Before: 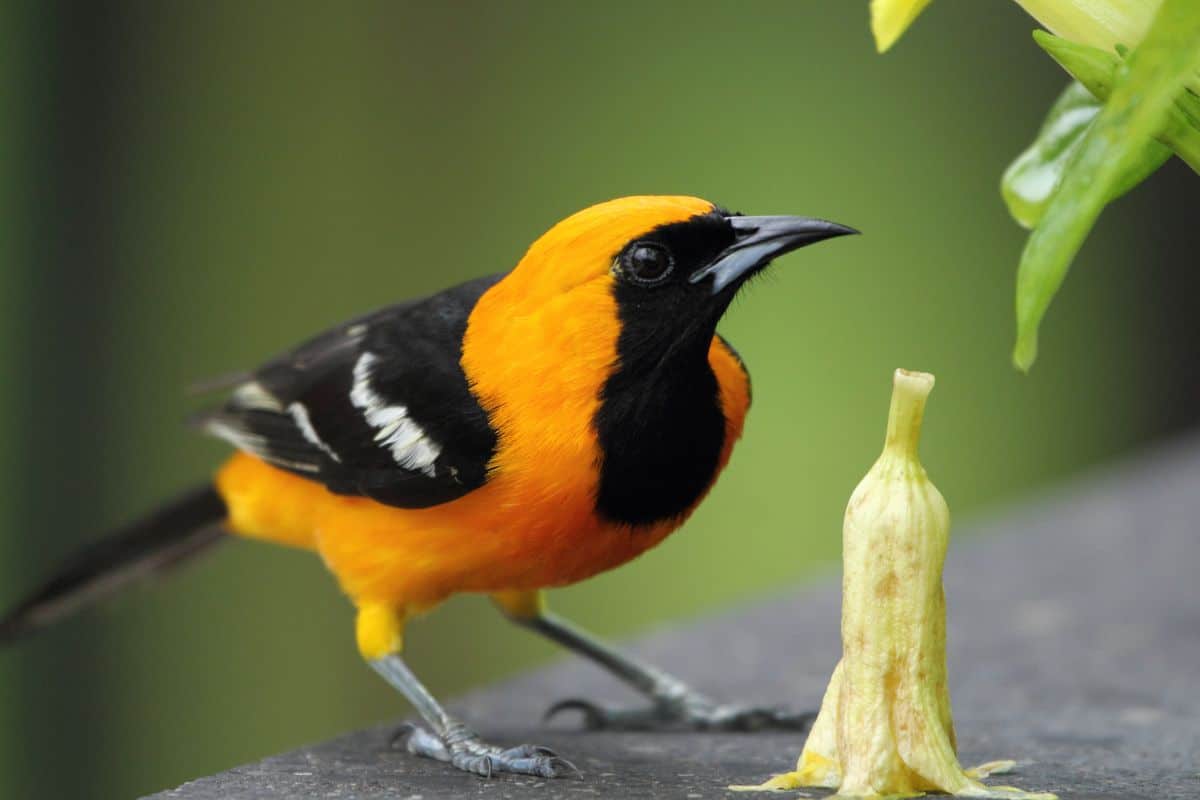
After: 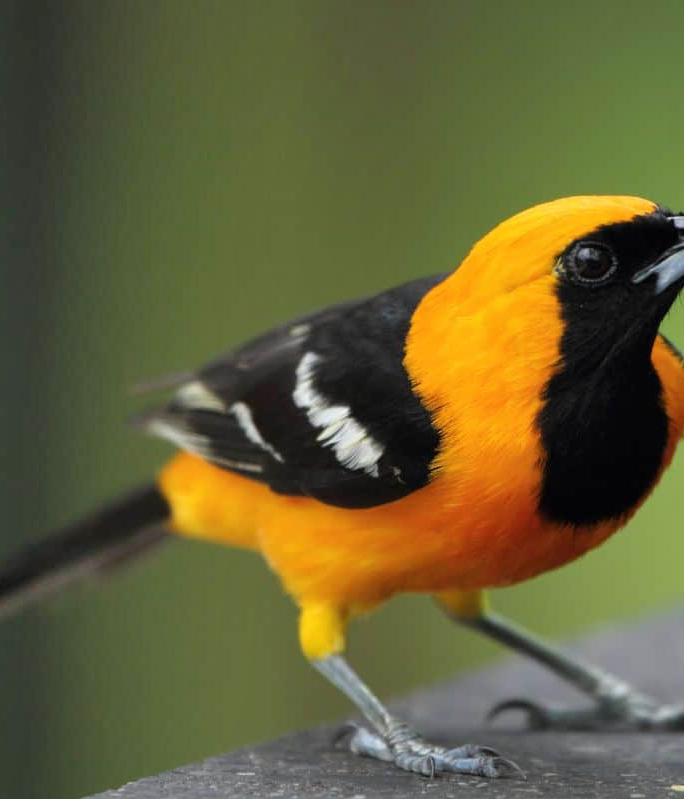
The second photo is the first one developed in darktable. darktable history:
shadows and highlights: low approximation 0.01, soften with gaussian
crop: left 4.774%, right 38.226%
